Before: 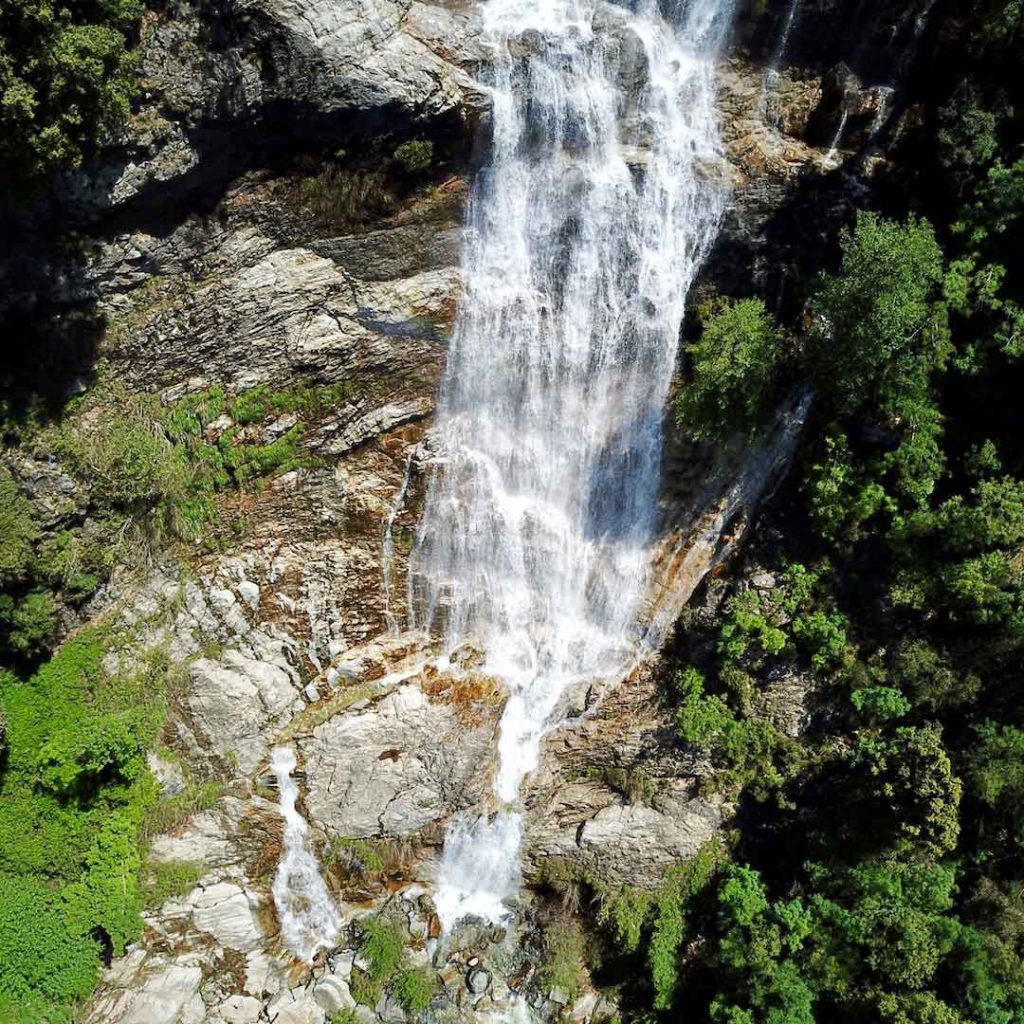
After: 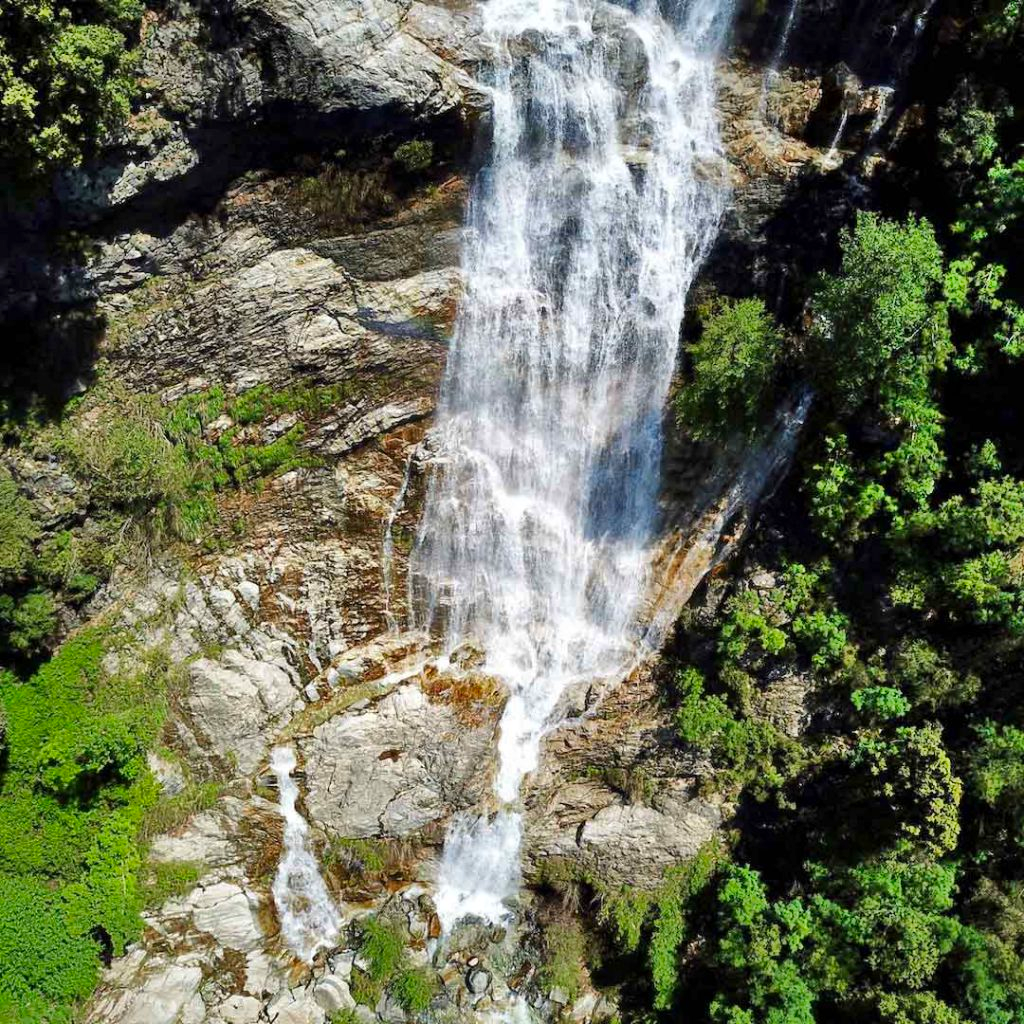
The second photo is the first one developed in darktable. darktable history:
shadows and highlights: soften with gaussian
contrast brightness saturation: saturation 0.18
